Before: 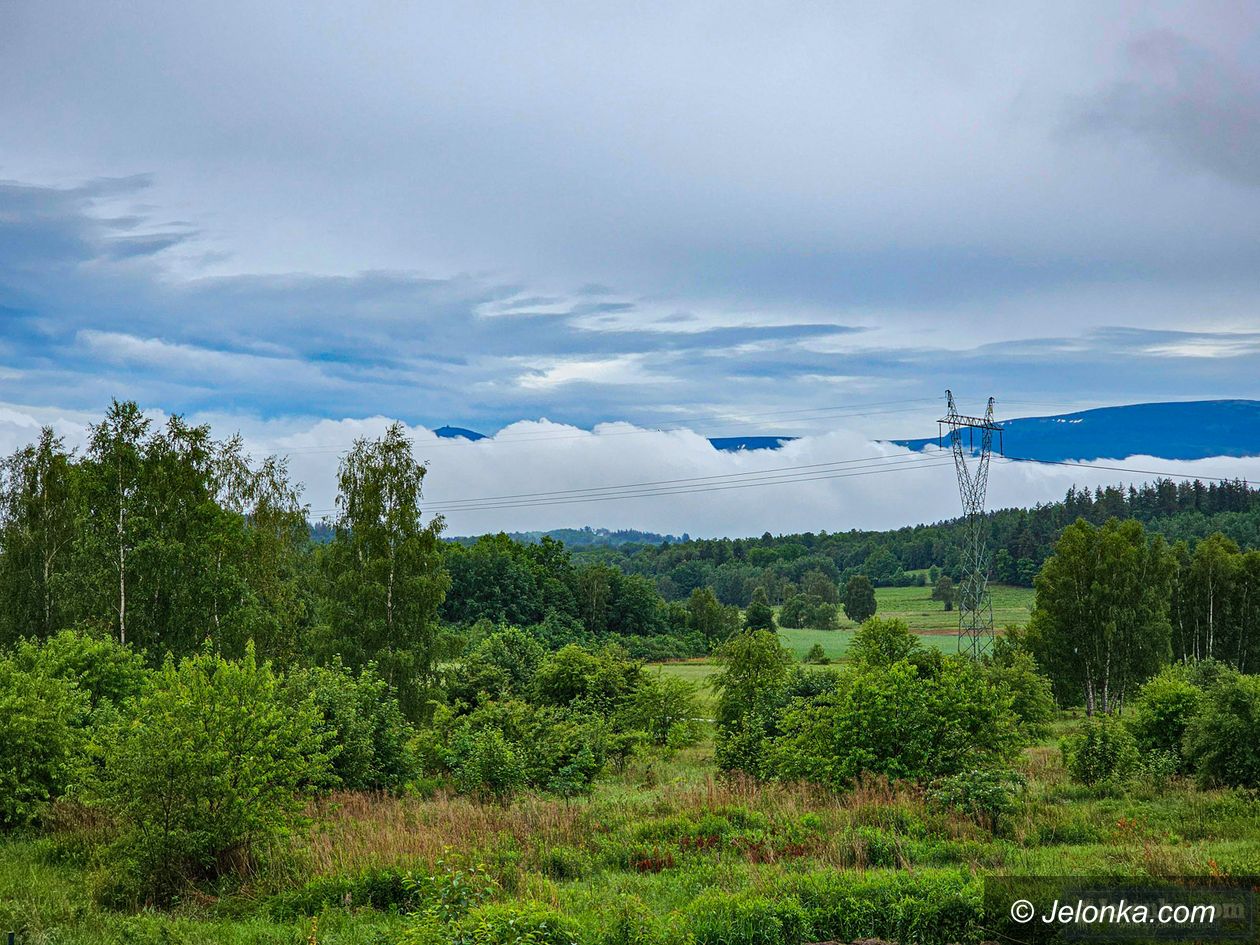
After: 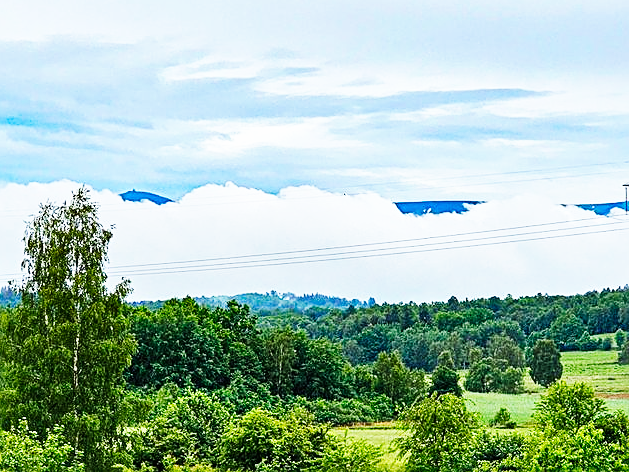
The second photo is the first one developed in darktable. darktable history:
crop: left 25%, top 25%, right 25%, bottom 25%
base curve: curves: ch0 [(0, 0) (0.007, 0.004) (0.027, 0.03) (0.046, 0.07) (0.207, 0.54) (0.442, 0.872) (0.673, 0.972) (1, 1)], preserve colors none
sharpen: on, module defaults
